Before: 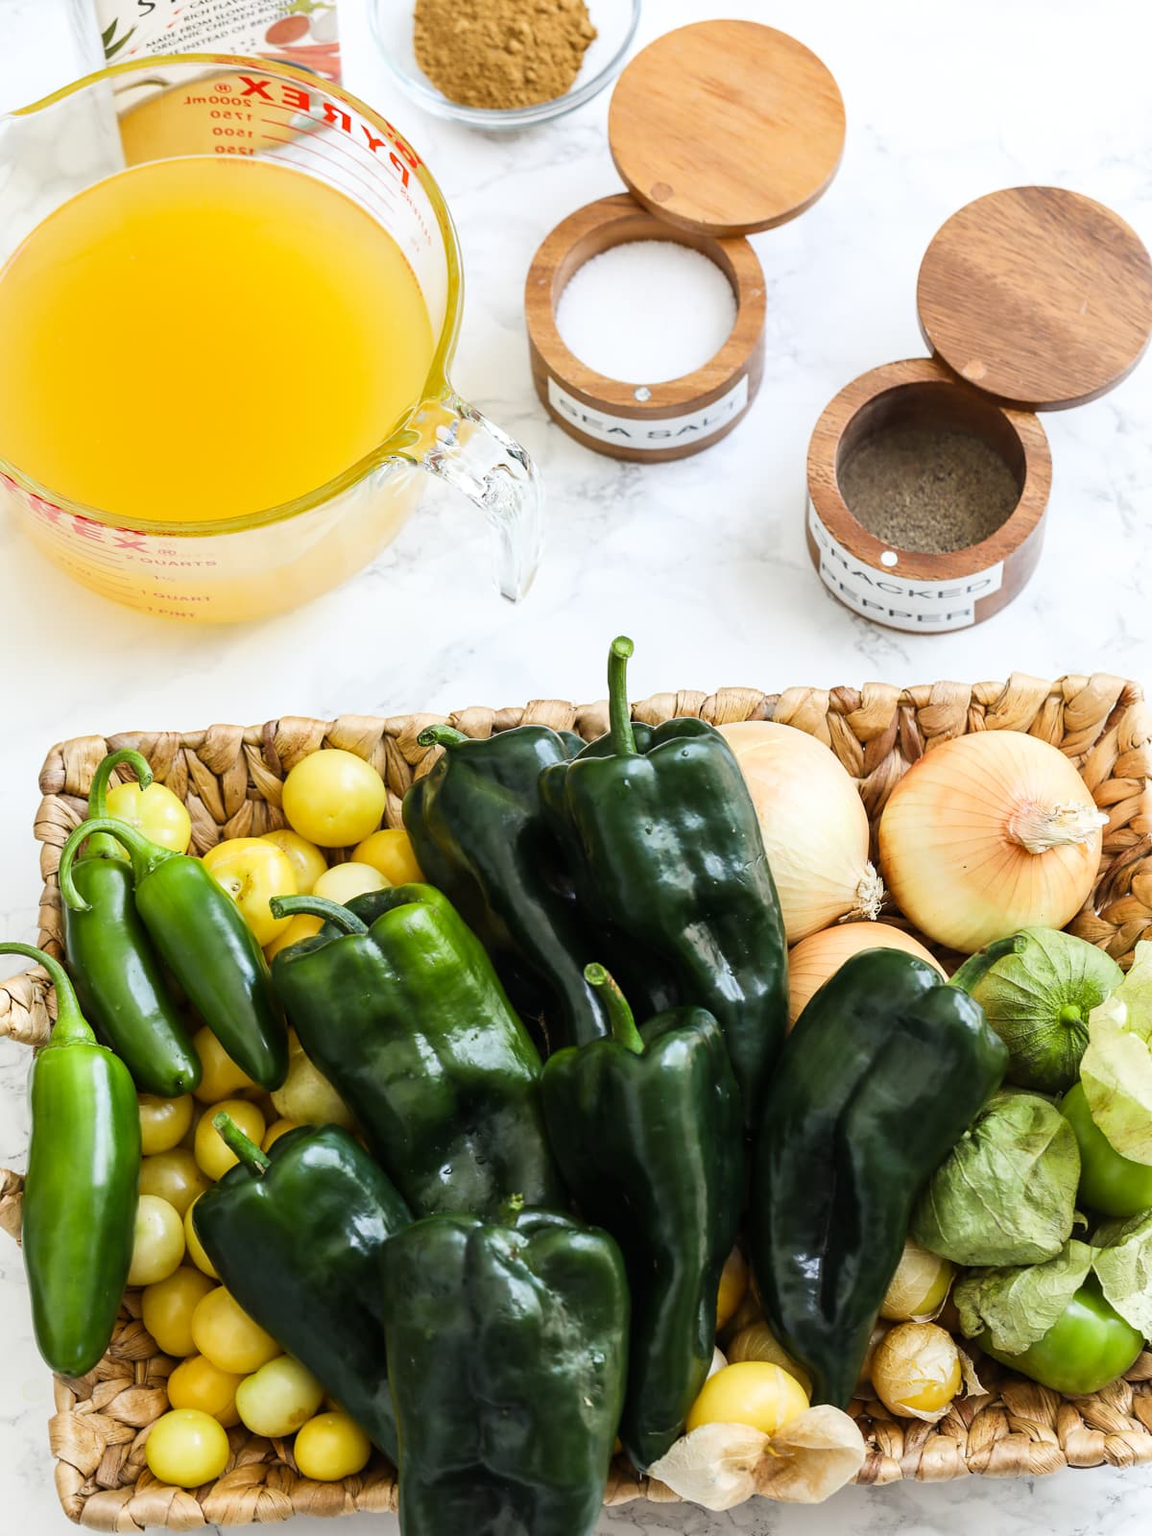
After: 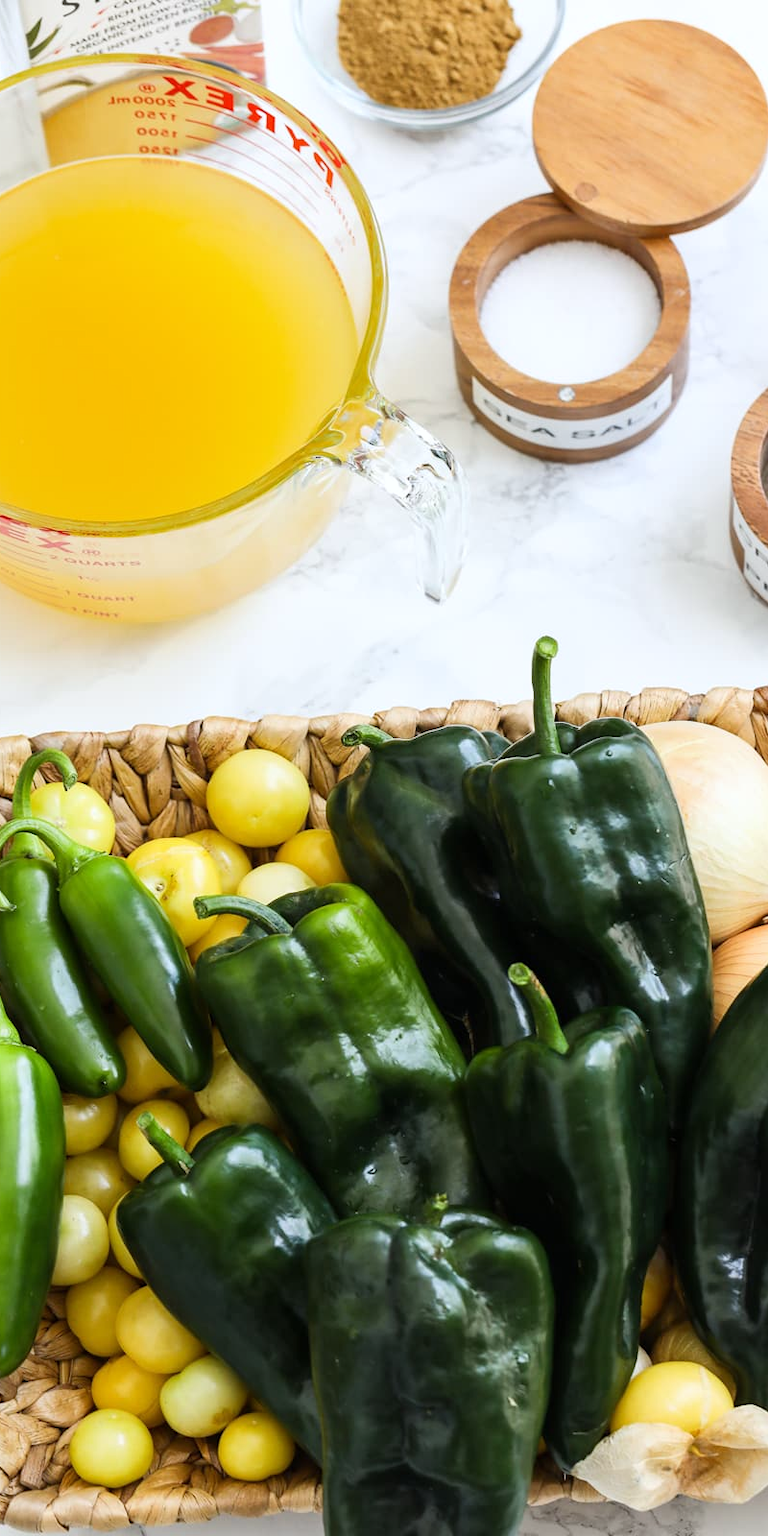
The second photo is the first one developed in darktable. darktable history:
white balance: red 0.988, blue 1.017
crop and rotate: left 6.617%, right 26.717%
tone equalizer: on, module defaults
